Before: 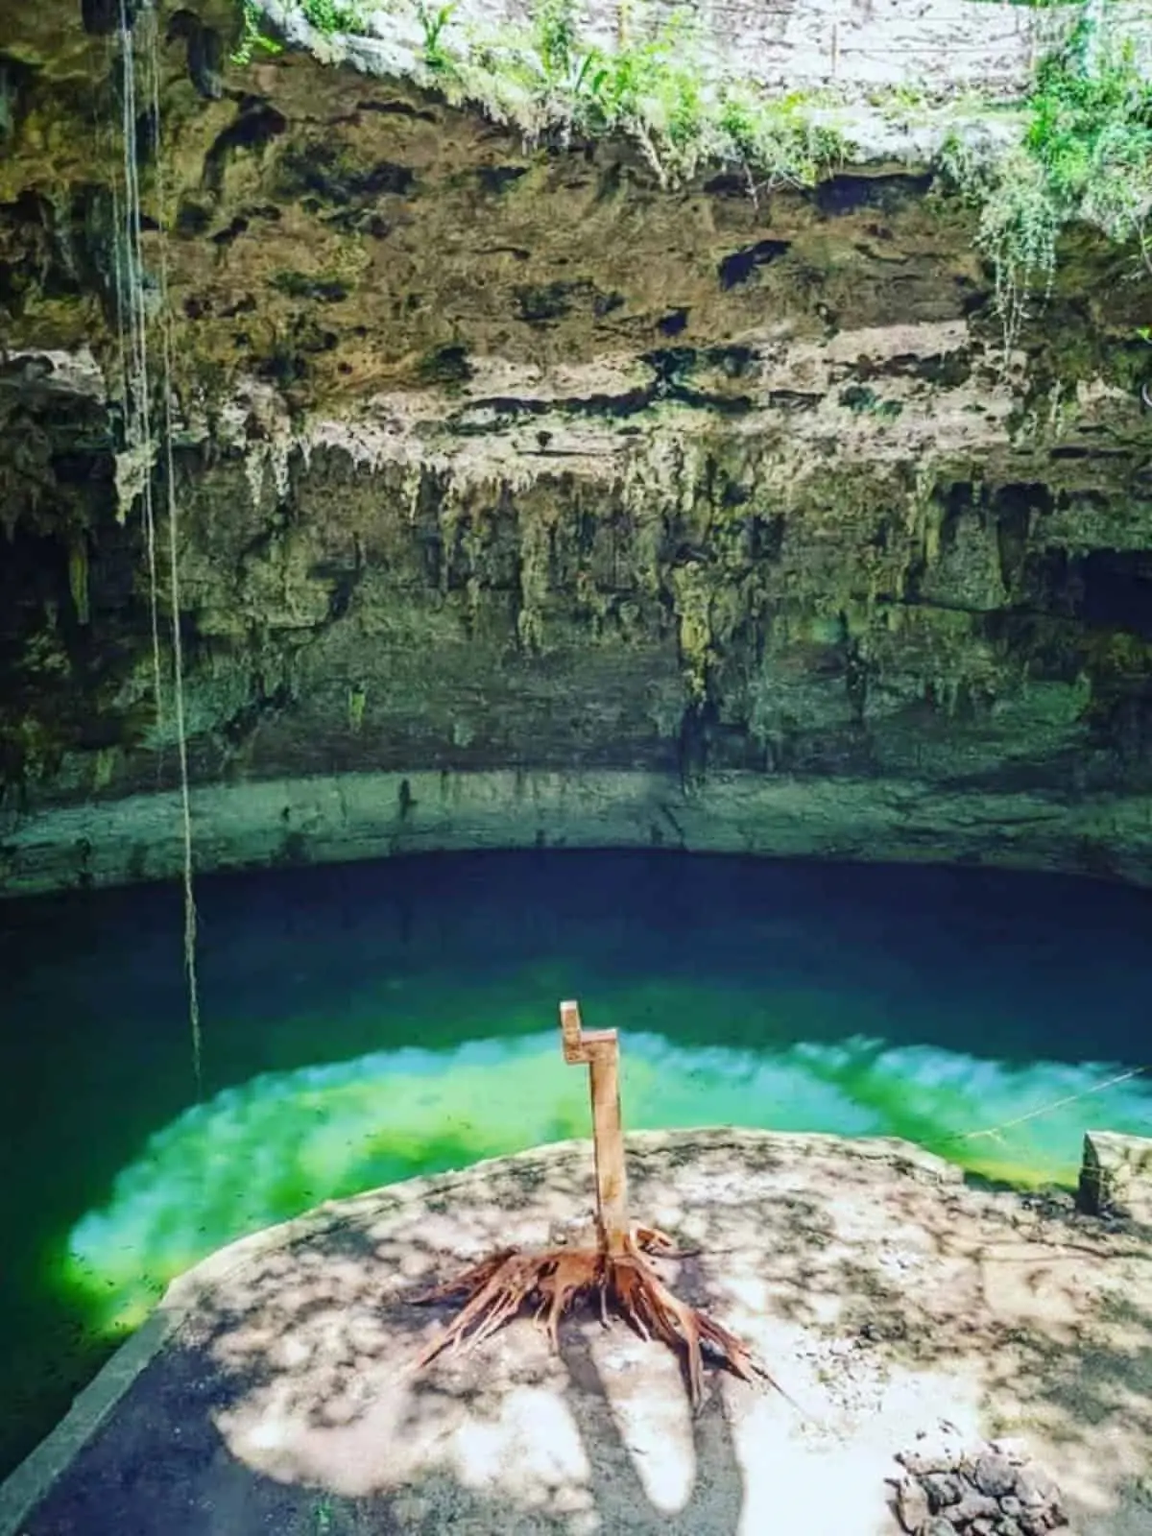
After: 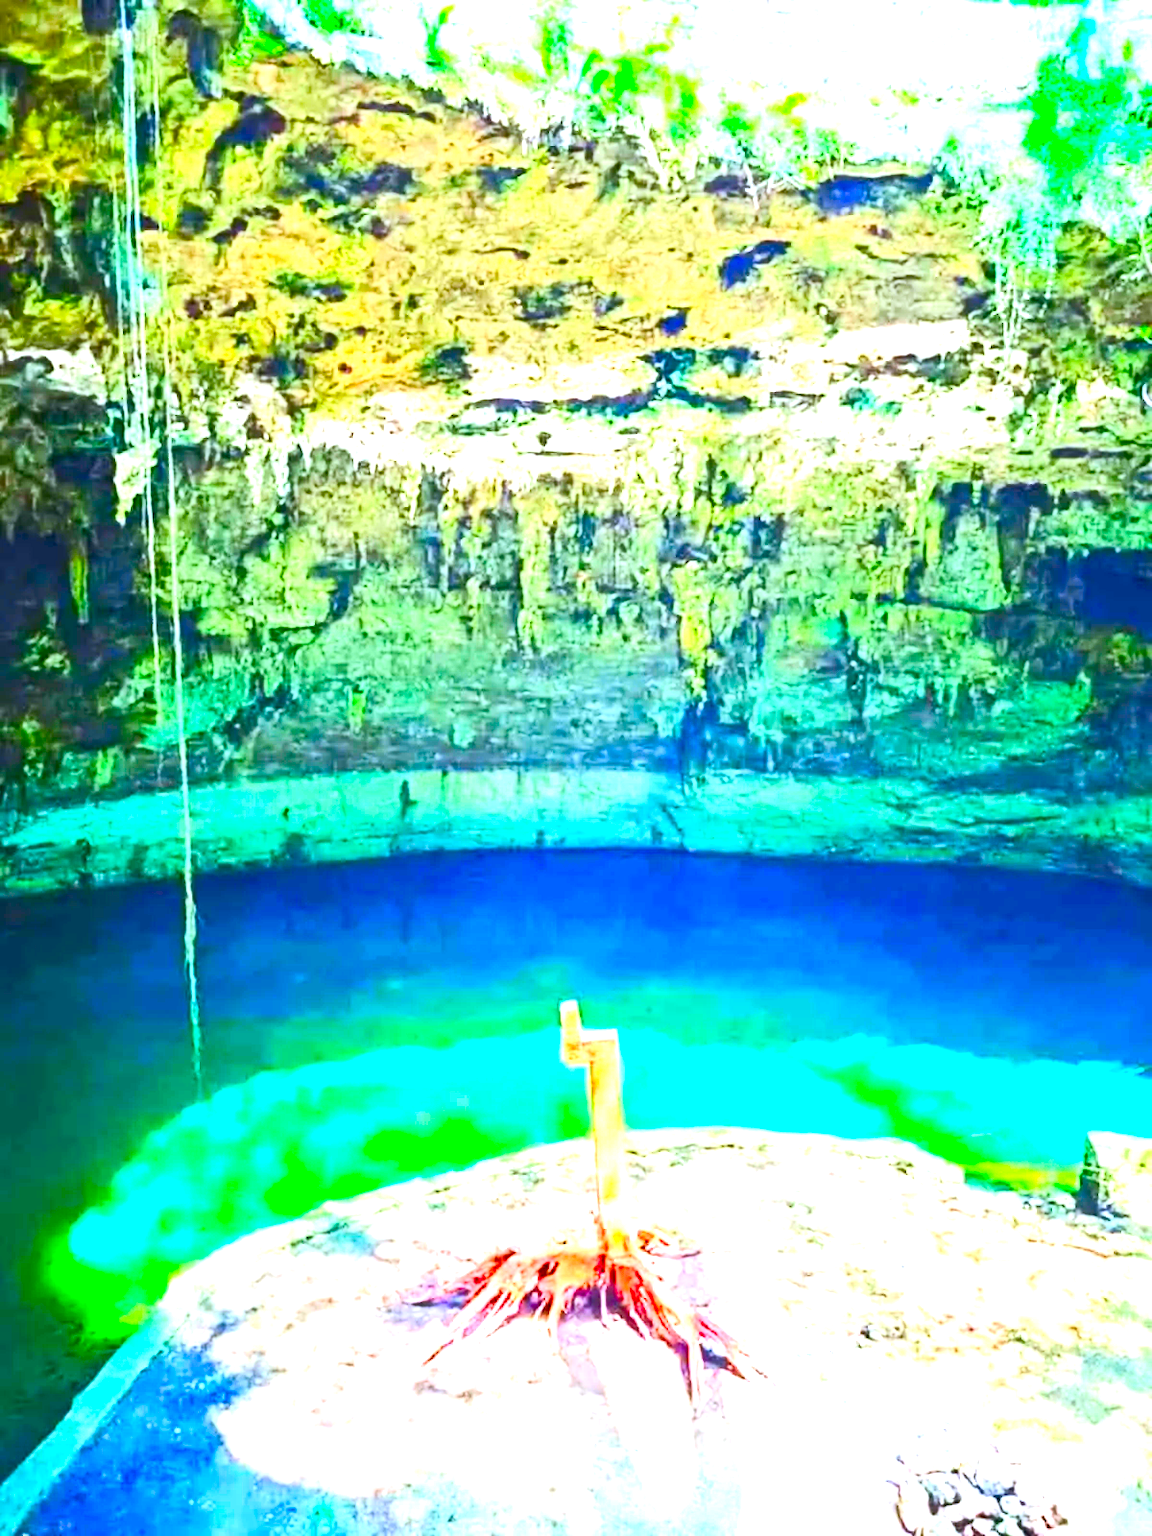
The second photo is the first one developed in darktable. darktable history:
tone equalizer: -8 EV -0.437 EV, -7 EV -0.367 EV, -6 EV -0.313 EV, -5 EV -0.249 EV, -3 EV 0.237 EV, -2 EV 0.335 EV, -1 EV 0.369 EV, +0 EV 0.407 EV, edges refinement/feathering 500, mask exposure compensation -1.57 EV, preserve details no
contrast brightness saturation: contrast 0.2, brightness 0.204, saturation 0.818
exposure: black level correction 0, exposure 1.696 EV, compensate highlight preservation false
color balance rgb: highlights gain › luminance 17.153%, highlights gain › chroma 2.861%, highlights gain › hue 263.1°, perceptual saturation grading › global saturation 46.04%, perceptual saturation grading › highlights -50.571%, perceptual saturation grading › shadows 30.186%, perceptual brilliance grading › highlights 9.804%, perceptual brilliance grading › mid-tones 4.862%, contrast -9.843%
